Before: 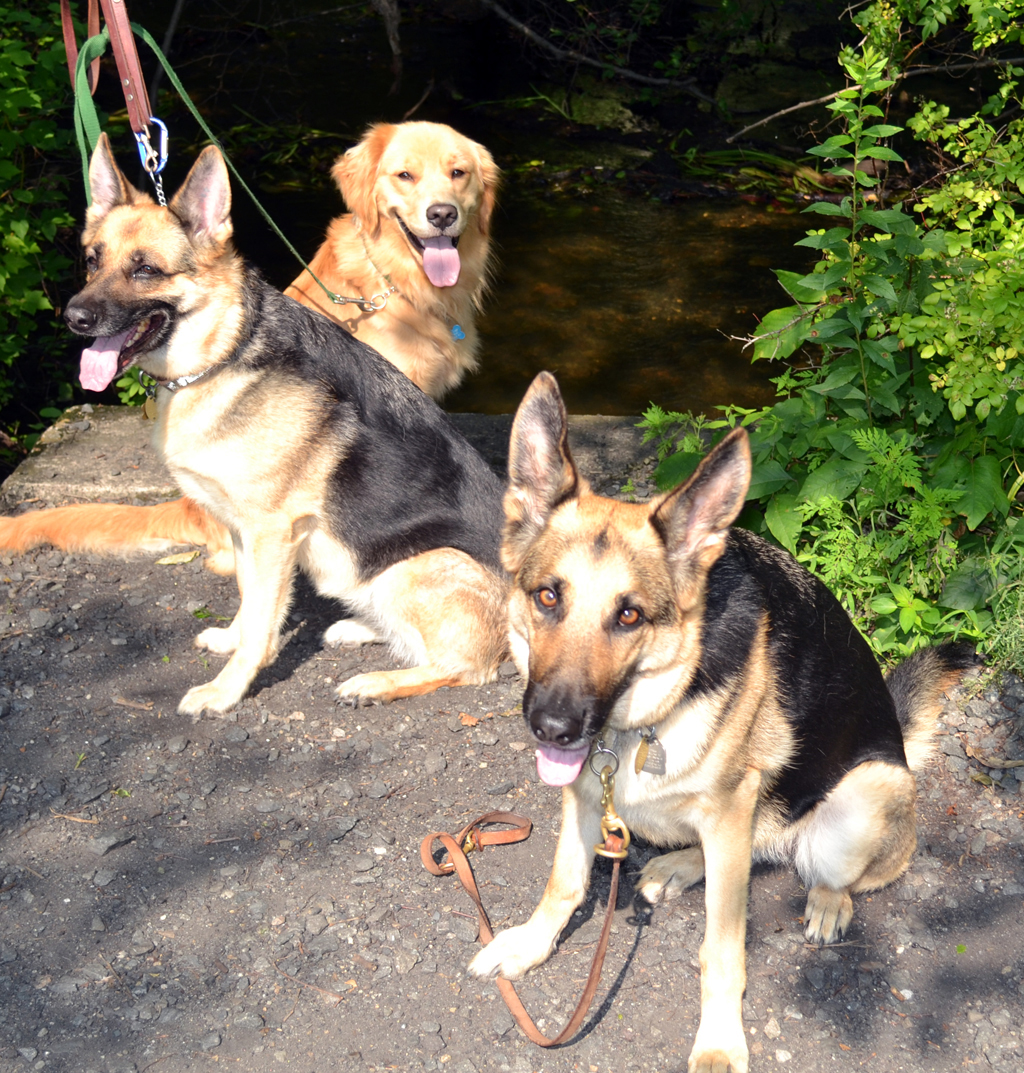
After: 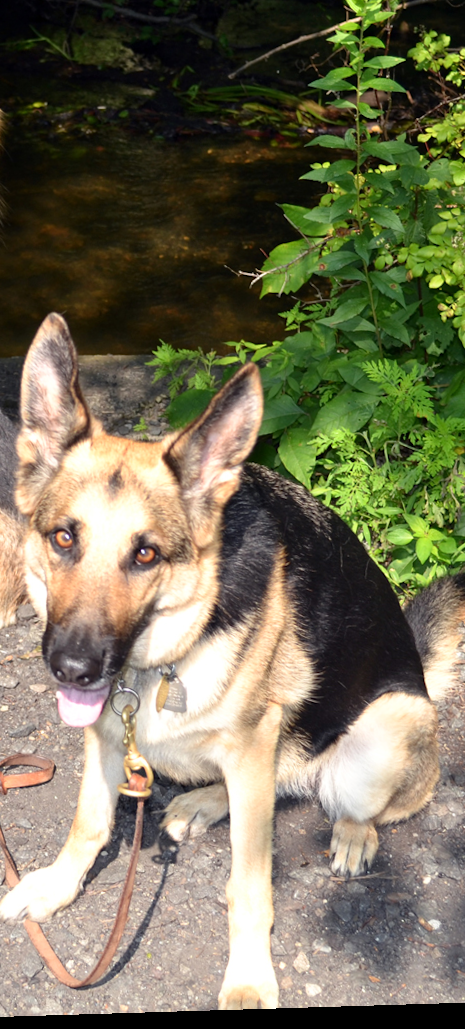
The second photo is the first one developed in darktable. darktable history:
crop: left 47.628%, top 6.643%, right 7.874%
shadows and highlights: shadows 0, highlights 40
rotate and perspective: rotation -1.75°, automatic cropping off
